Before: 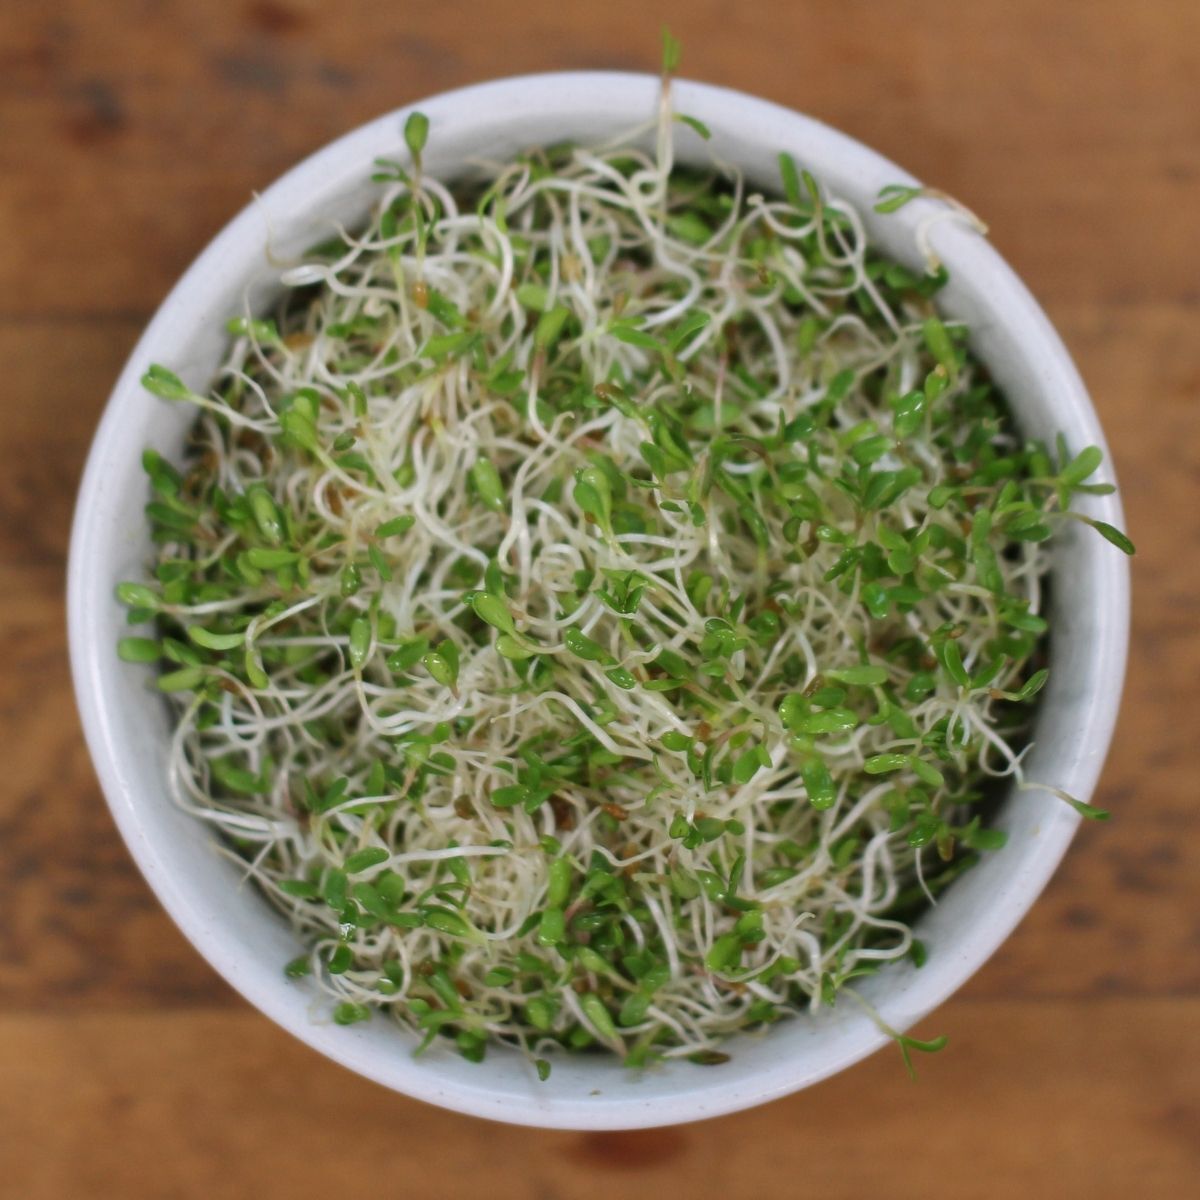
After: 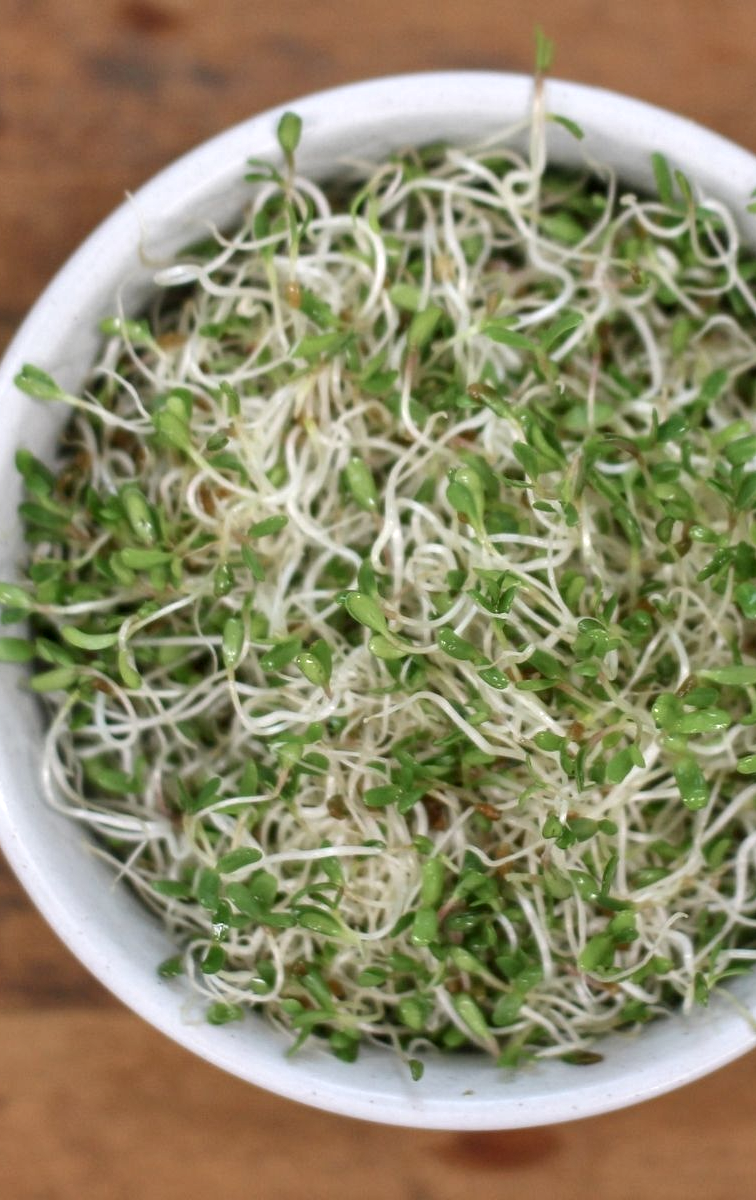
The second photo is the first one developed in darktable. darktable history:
crop: left 10.594%, right 26.367%
local contrast: on, module defaults
shadows and highlights: radius 110.09, shadows 50.95, white point adjustment 9.03, highlights -6.02, soften with gaussian
color balance rgb: linear chroma grading › shadows -1.576%, linear chroma grading › highlights -14.502%, linear chroma grading › global chroma -9.676%, linear chroma grading › mid-tones -10.246%, perceptual saturation grading › global saturation 19.39%
